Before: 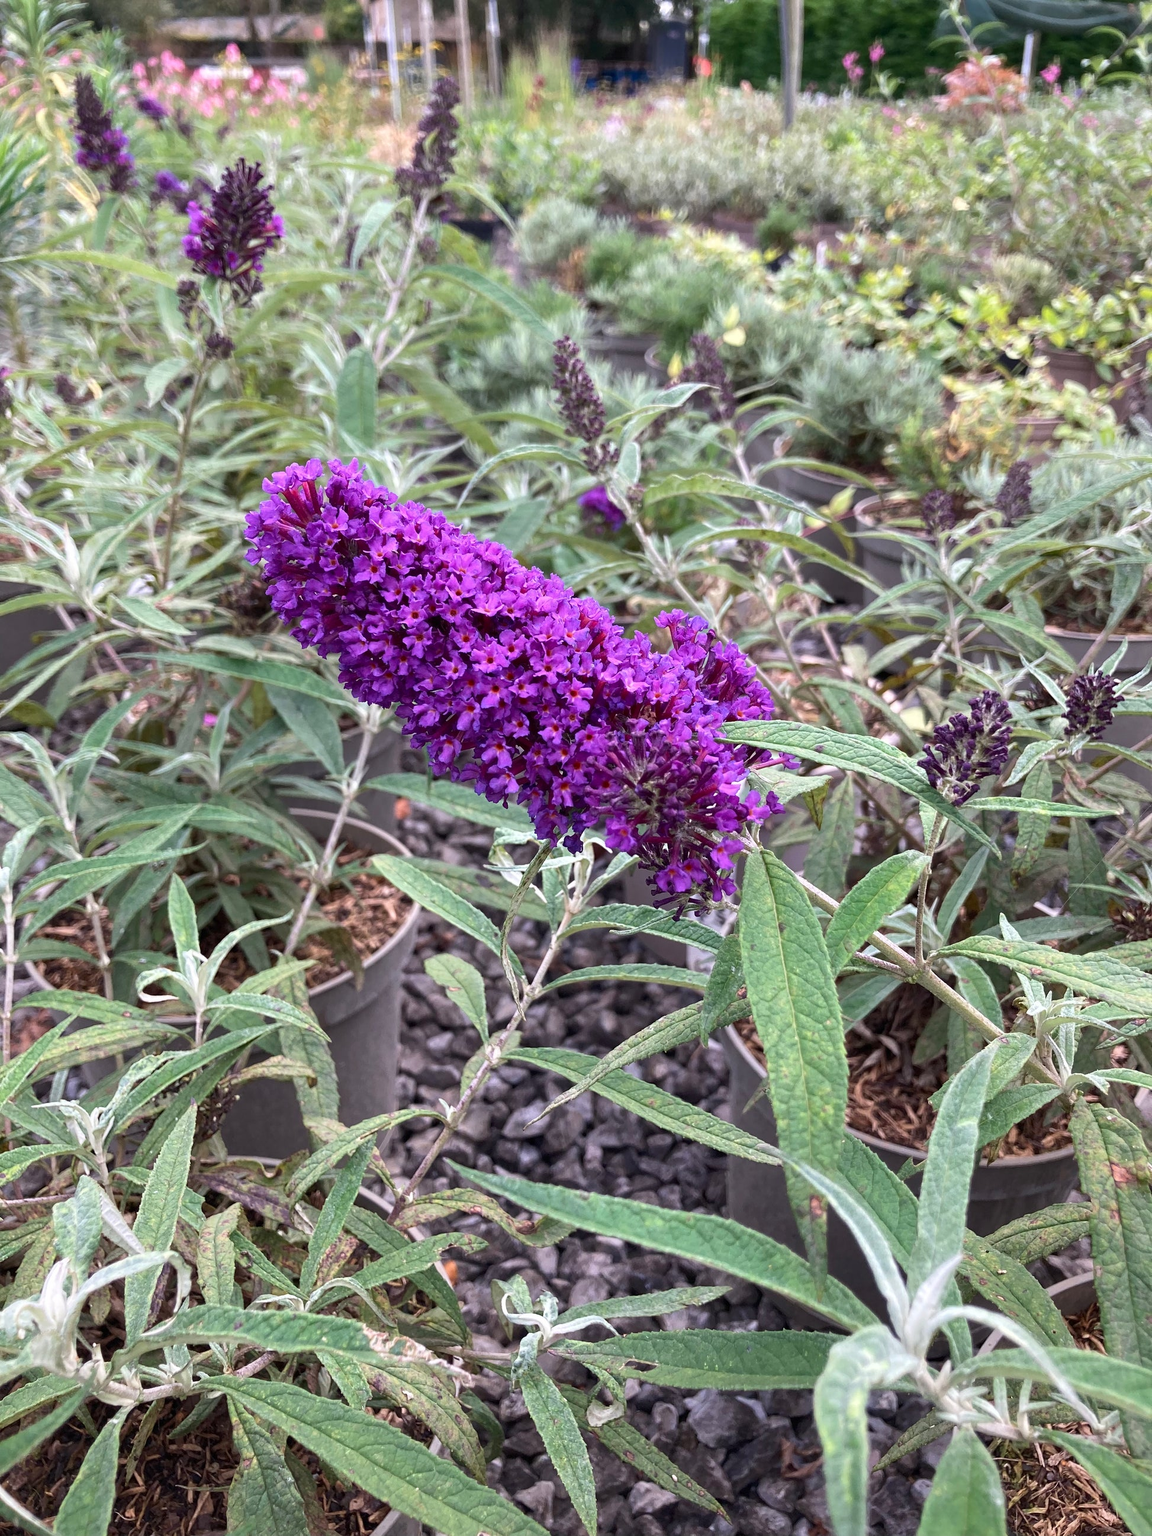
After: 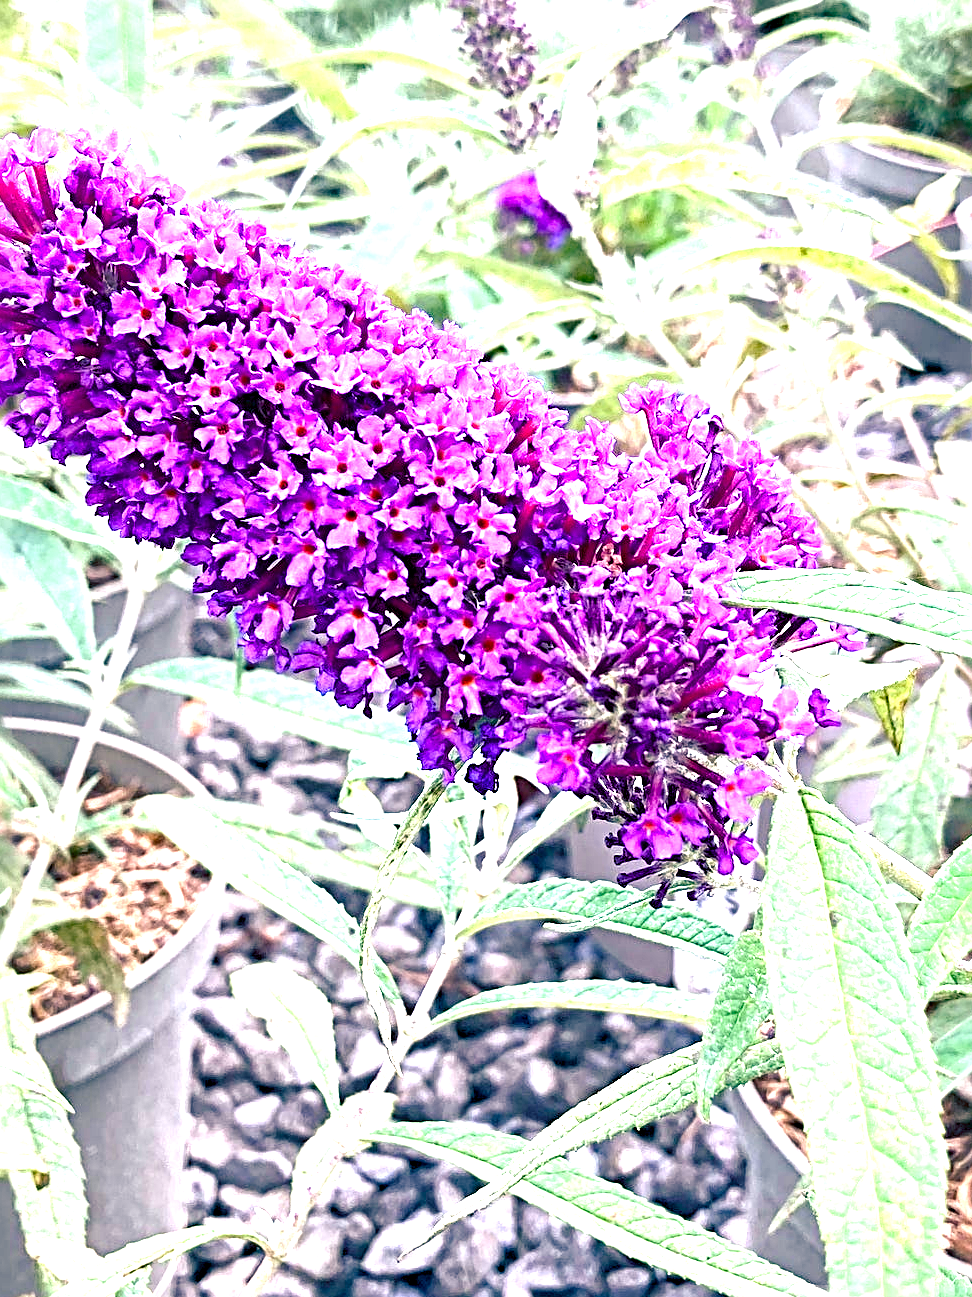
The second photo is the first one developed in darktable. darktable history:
color correction: highlights a* -6.69, highlights b* 0.49
sharpen: radius 4.883
crop: left 25%, top 25%, right 25%, bottom 25%
exposure: black level correction 0, exposure 2.138 EV, compensate exposure bias true, compensate highlight preservation false
color balance rgb: shadows lift › luminance -28.76%, shadows lift › chroma 10%, shadows lift › hue 230°, power › chroma 0.5%, power › hue 215°, highlights gain › luminance 7.14%, highlights gain › chroma 1%, highlights gain › hue 50°, global offset › luminance -0.29%, global offset › hue 260°, perceptual saturation grading › global saturation 20%, perceptual saturation grading › highlights -13.92%, perceptual saturation grading › shadows 50%
